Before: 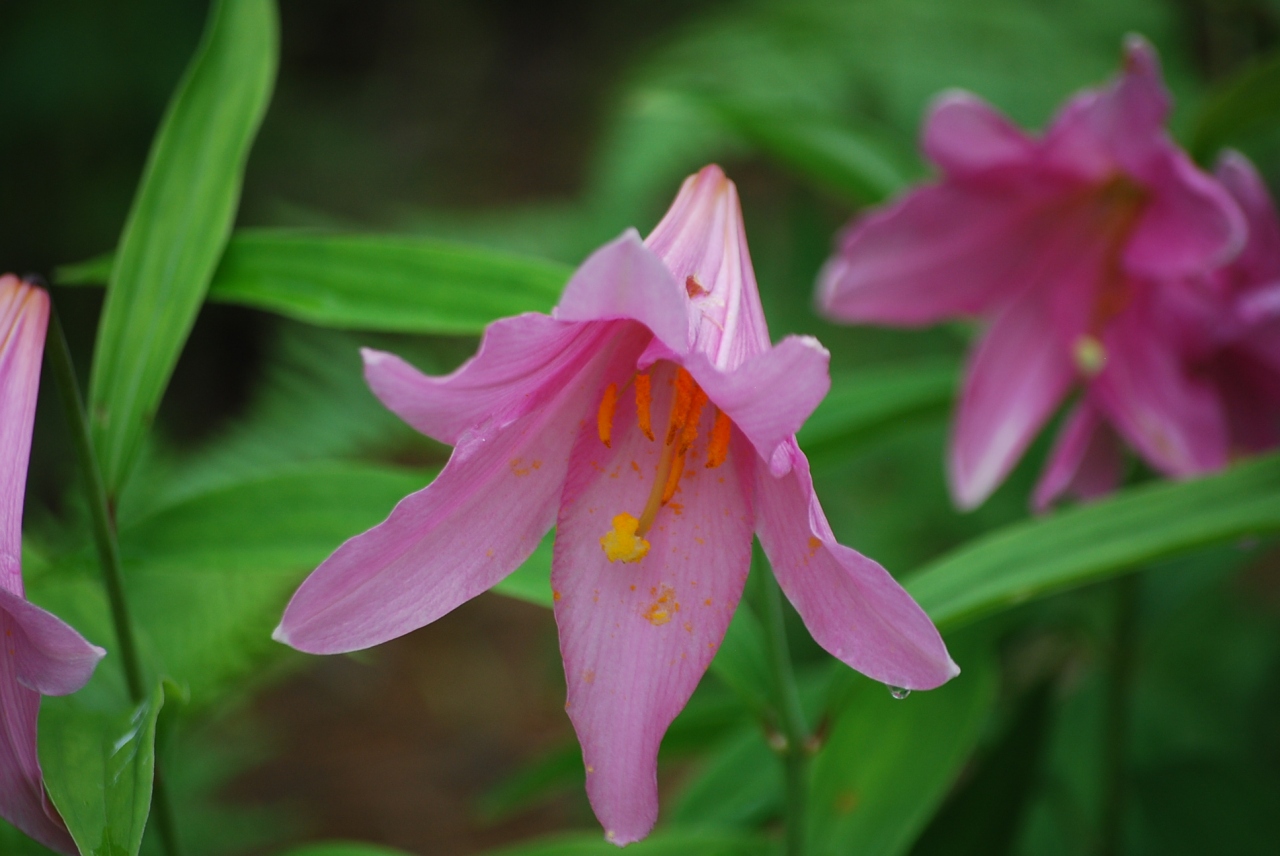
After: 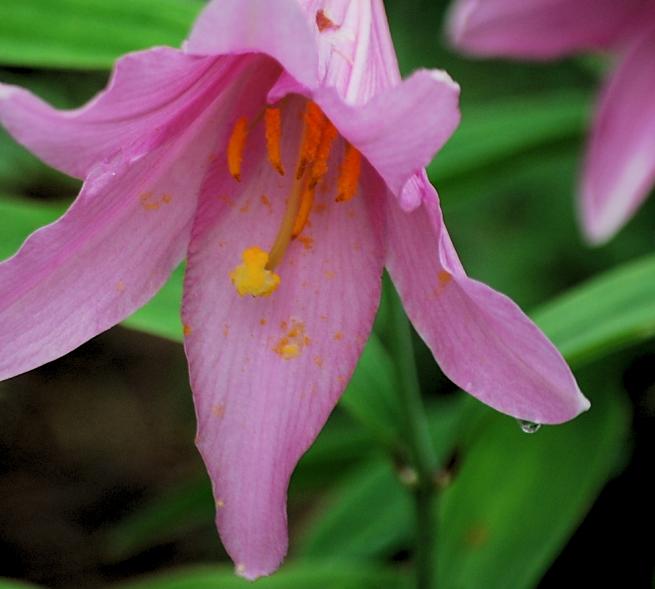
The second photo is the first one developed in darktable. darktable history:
levels: levels [0.073, 0.497, 0.972]
crop and rotate: left 28.961%, top 31.137%, right 19.814%
filmic rgb: black relative exposure -5.12 EV, white relative exposure 3.96 EV, hardness 2.88, contrast 1.298, highlights saturation mix -30.73%
